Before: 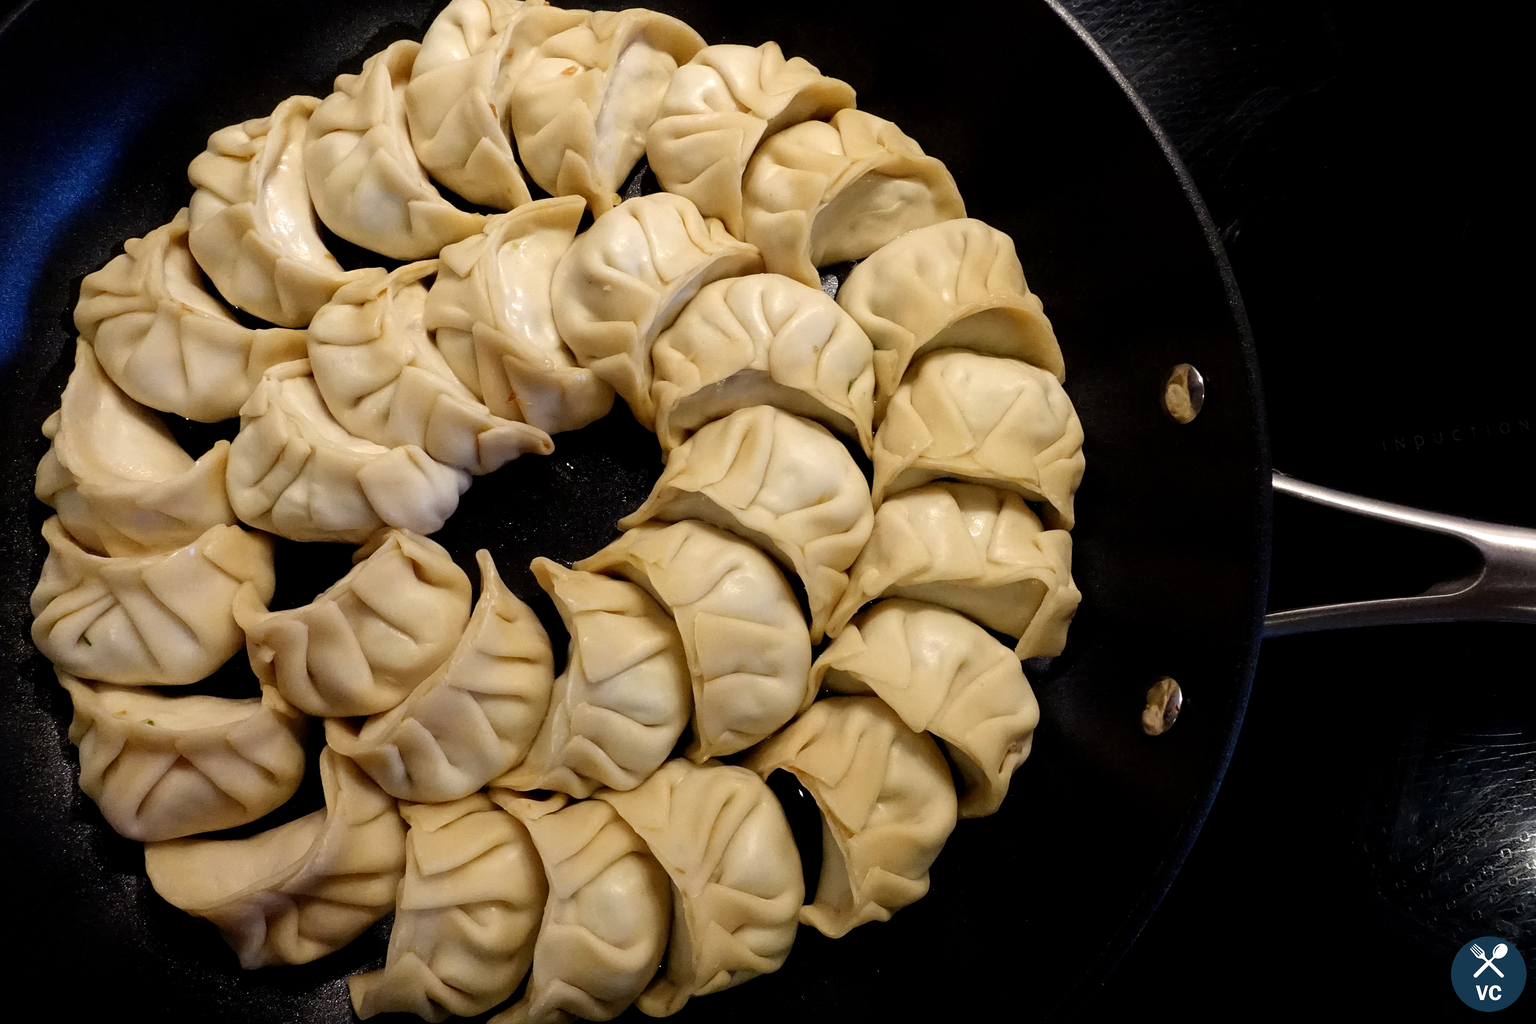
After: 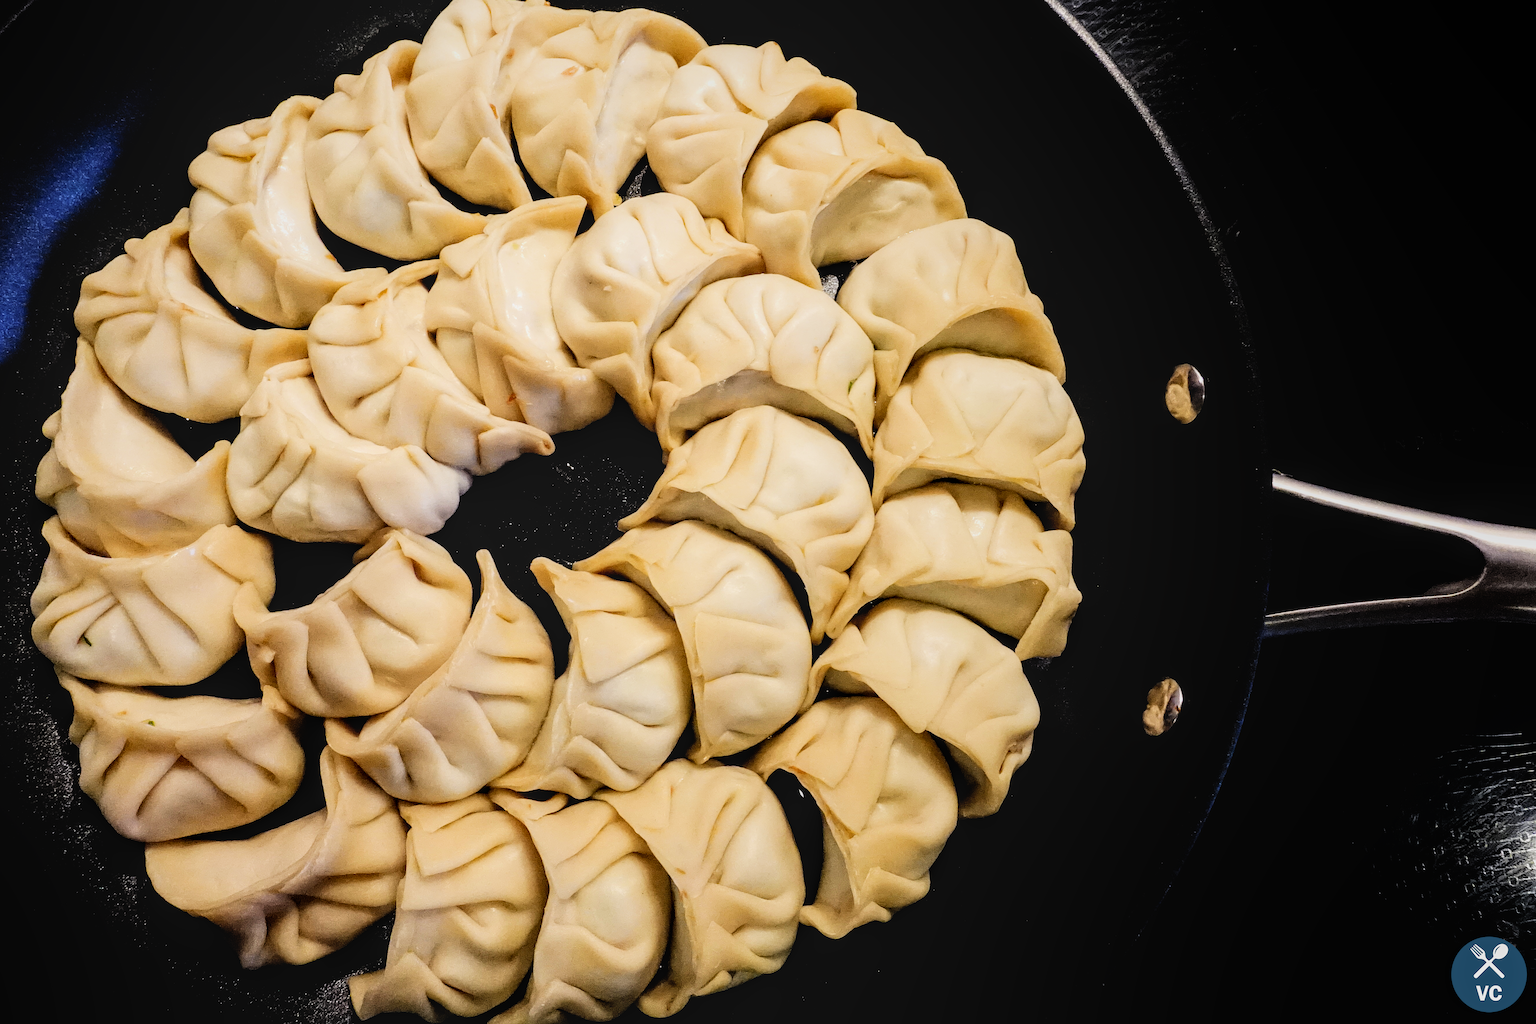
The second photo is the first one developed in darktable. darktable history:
exposure: black level correction 0, exposure 1 EV, compensate exposure bias true, compensate highlight preservation false
filmic rgb: black relative exposure -5 EV, hardness 2.88, contrast 1.3
local contrast: detail 110%
